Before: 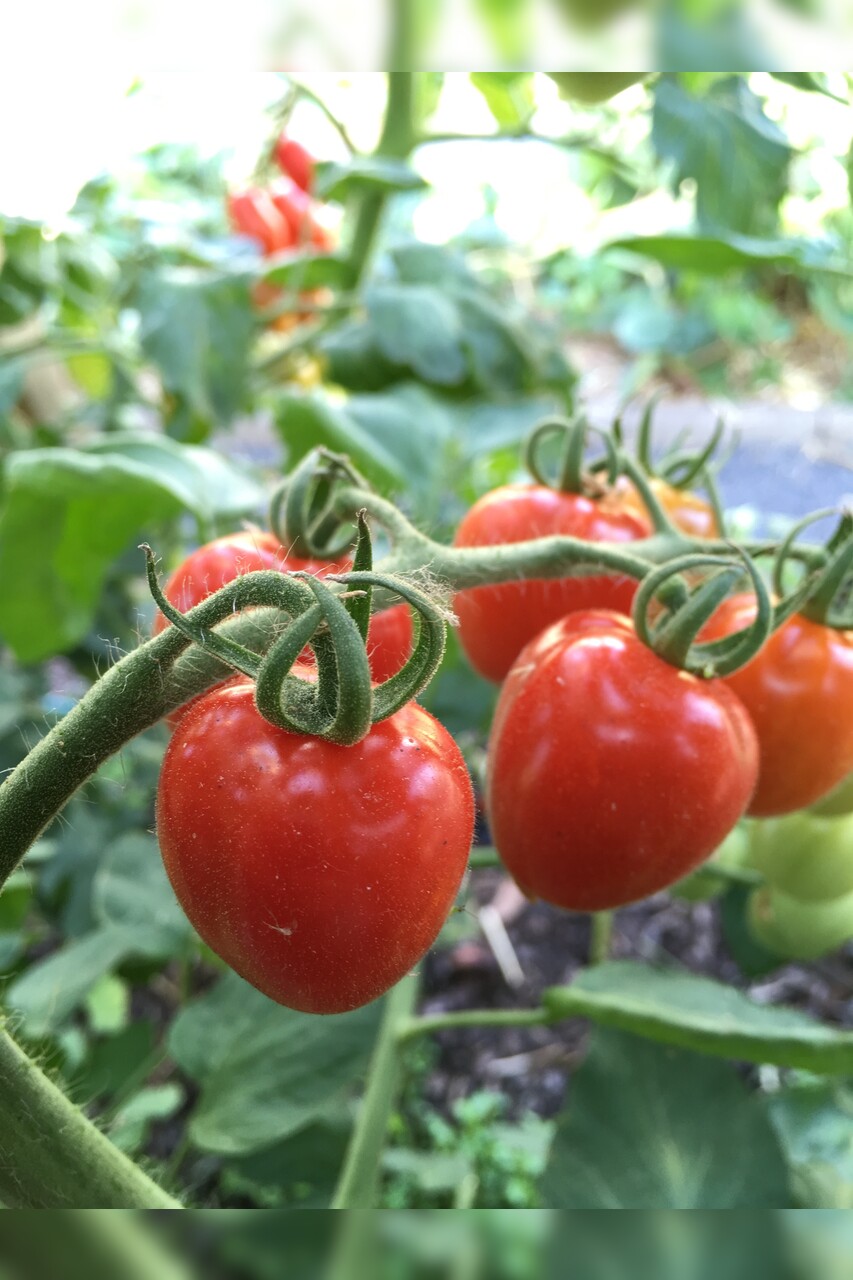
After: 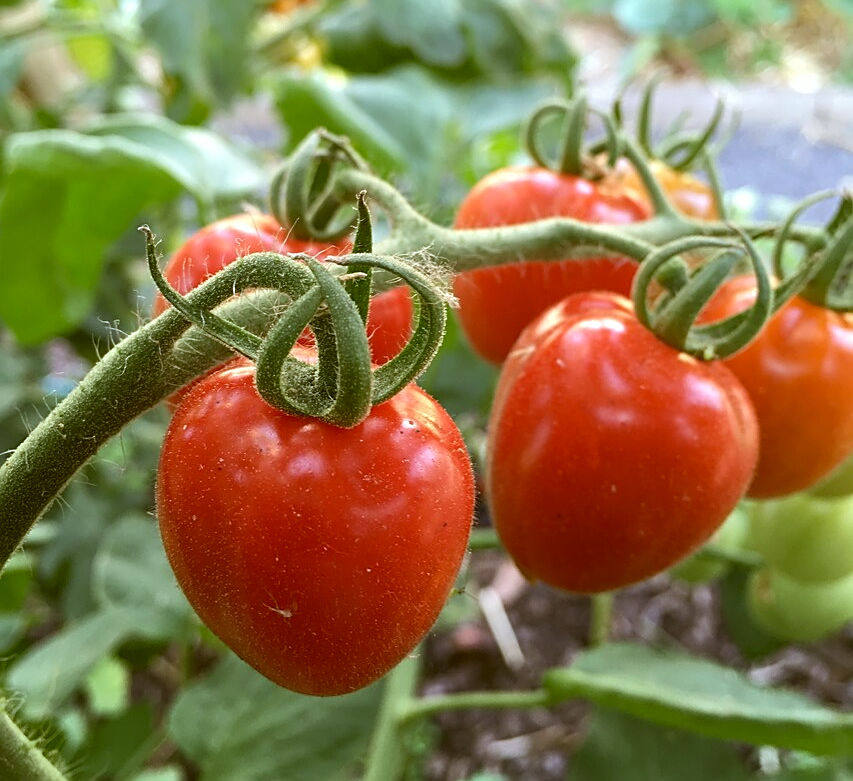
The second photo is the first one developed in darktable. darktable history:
color correction: highlights a* -0.614, highlights b* 0.171, shadows a* 4.57, shadows b* 20.7
sharpen: amount 0.6
crop and rotate: top 24.865%, bottom 14.058%
